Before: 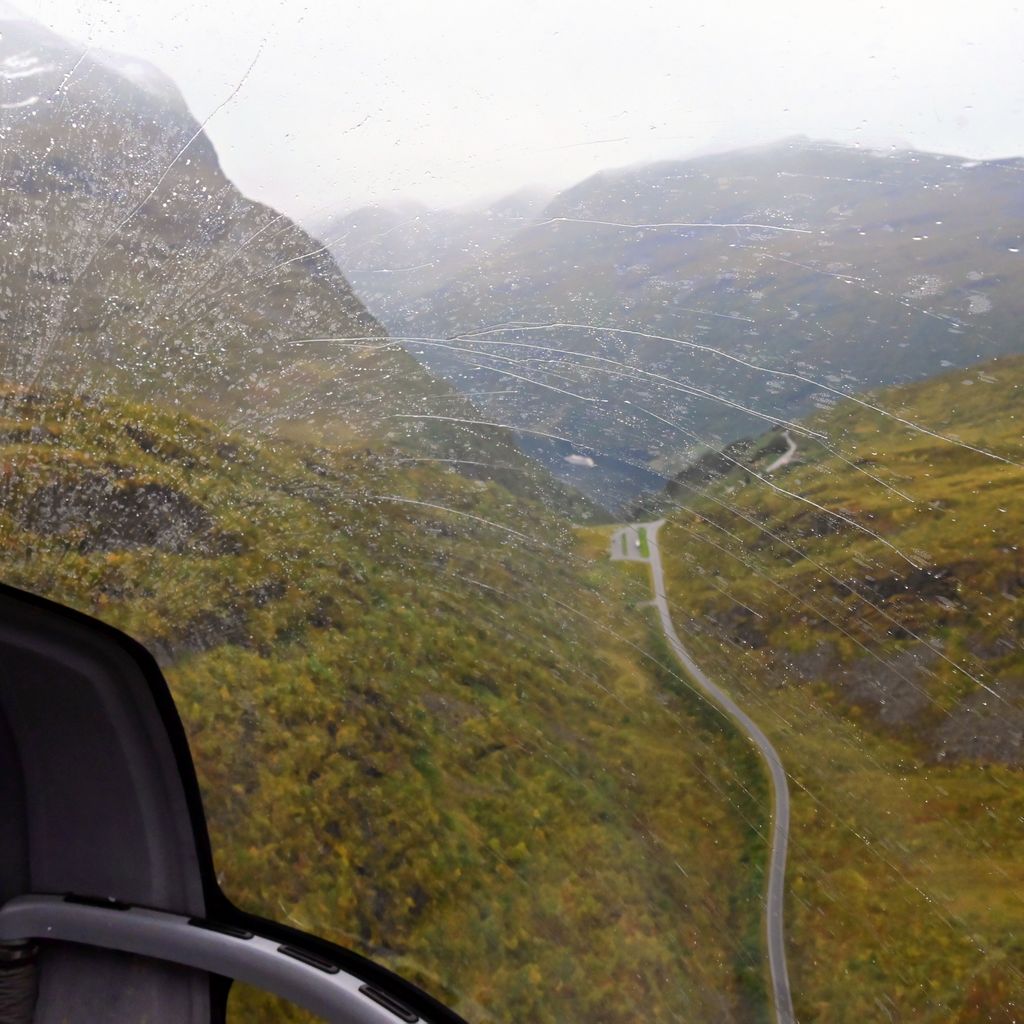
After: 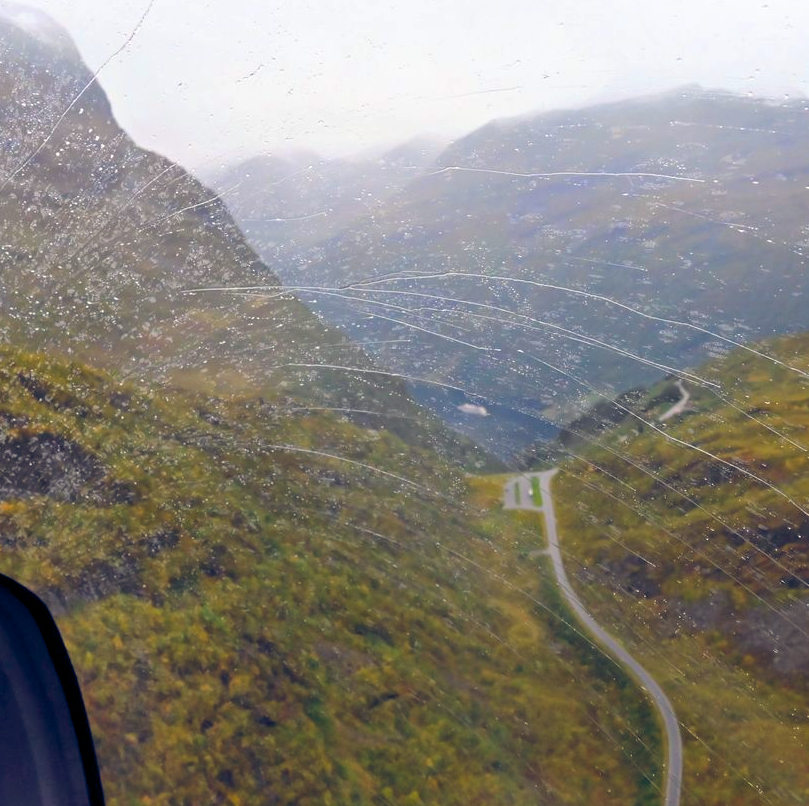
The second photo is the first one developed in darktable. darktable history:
shadows and highlights: shadows 36.72, highlights -26.66, soften with gaussian
color balance rgb: shadows lift › hue 84.68°, power › hue 324.94°, global offset › chroma 0.257%, global offset › hue 256.36°, perceptual saturation grading › global saturation 19.715%, global vibrance 14.858%
crop and rotate: left 10.457%, top 5.037%, right 10.446%, bottom 16.21%
